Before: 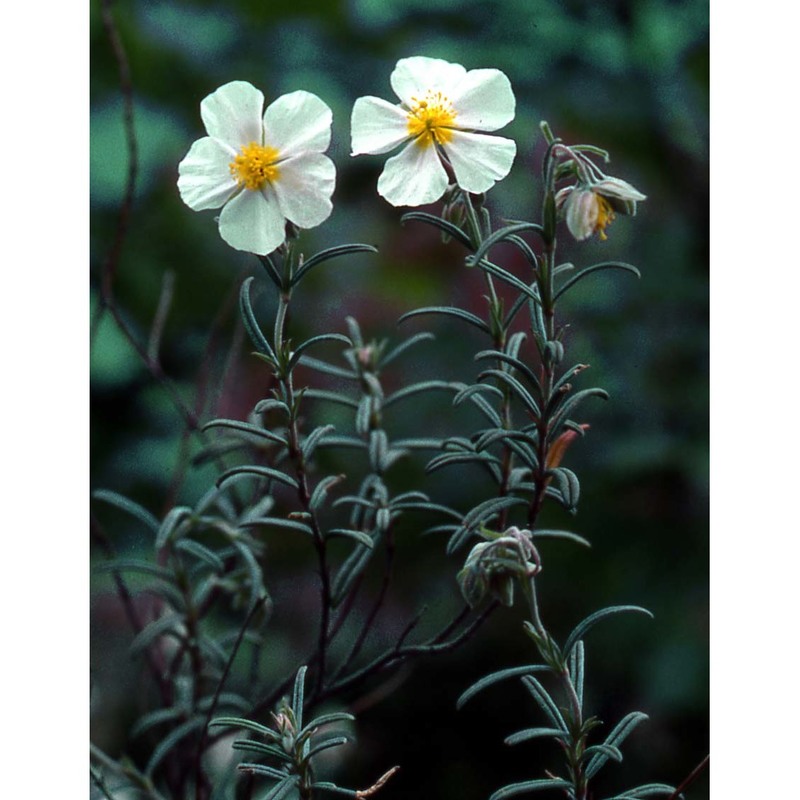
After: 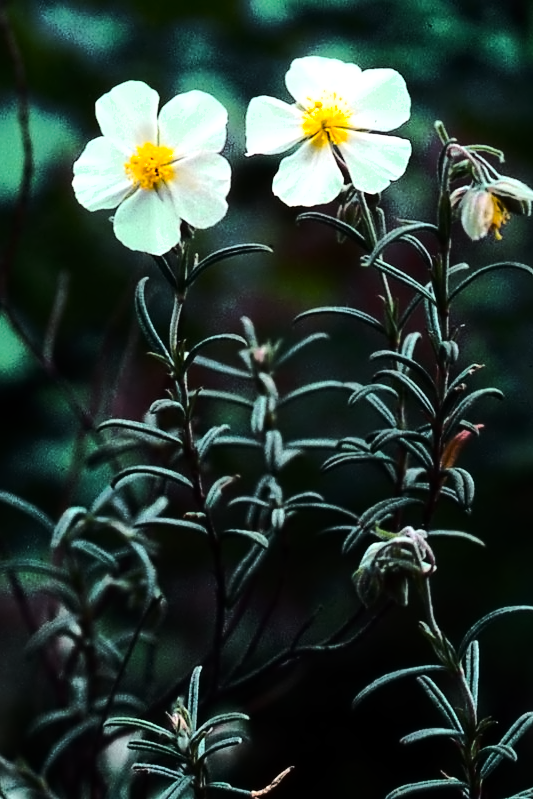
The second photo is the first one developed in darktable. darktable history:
crop and rotate: left 13.365%, right 19.964%
contrast equalizer: y [[0.5 ×4, 0.525, 0.667], [0.5 ×6], [0.5 ×6], [0 ×4, 0.042, 0], [0, 0, 0.004, 0.1, 0.191, 0.131]]
shadows and highlights: shadows 8.86, white point adjustment 0.987, highlights -39.6
tone equalizer: -8 EV -0.761 EV, -7 EV -0.733 EV, -6 EV -0.593 EV, -5 EV -0.366 EV, -3 EV 0.385 EV, -2 EV 0.6 EV, -1 EV 0.683 EV, +0 EV 0.728 EV, edges refinement/feathering 500, mask exposure compensation -1.57 EV, preserve details no
tone curve: curves: ch0 [(0, 0) (0.104, 0.061) (0.239, 0.201) (0.327, 0.317) (0.401, 0.443) (0.489, 0.566) (0.65, 0.68) (0.832, 0.858) (1, 0.977)]; ch1 [(0, 0) (0.161, 0.092) (0.35, 0.33) (0.379, 0.401) (0.447, 0.476) (0.495, 0.499) (0.515, 0.518) (0.534, 0.557) (0.602, 0.625) (0.712, 0.706) (1, 1)]; ch2 [(0, 0) (0.359, 0.372) (0.437, 0.437) (0.502, 0.501) (0.55, 0.534) (0.592, 0.601) (0.647, 0.64) (1, 1)], color space Lab, linked channels, preserve colors none
contrast brightness saturation: contrast 0.232, brightness 0.113, saturation 0.291
